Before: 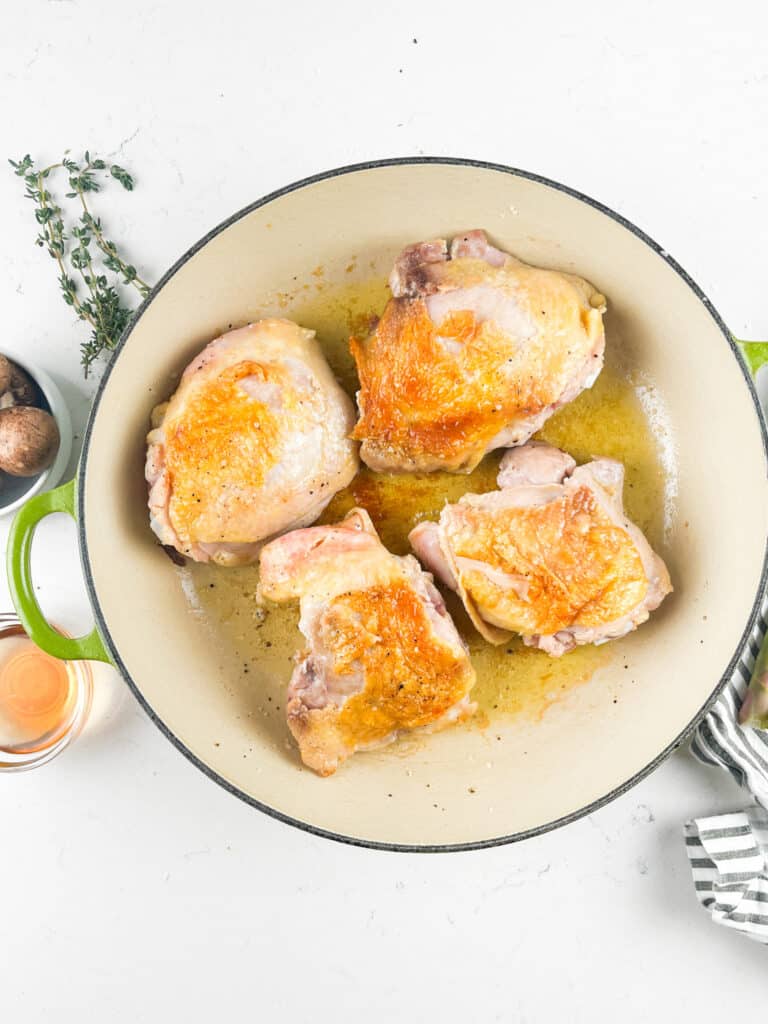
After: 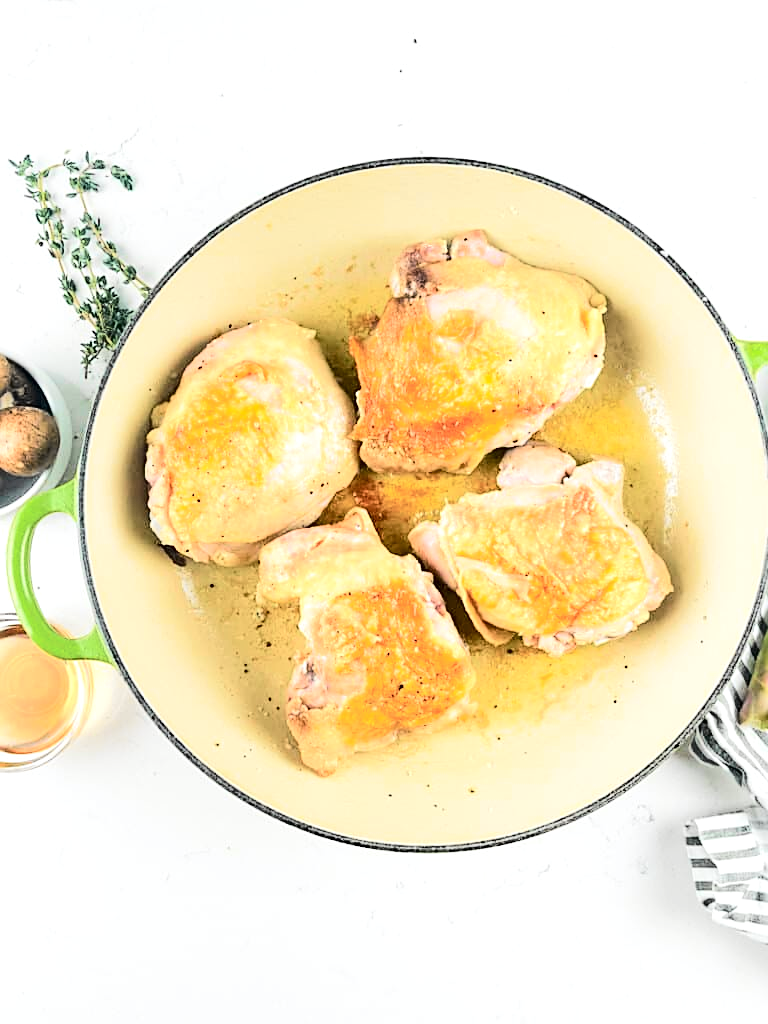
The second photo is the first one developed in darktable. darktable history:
sharpen: on, module defaults
tone equalizer: -8 EV -1.08 EV, -7 EV -1.01 EV, -6 EV -0.867 EV, -5 EV -0.578 EV, -3 EV 0.578 EV, -2 EV 0.867 EV, -1 EV 1.01 EV, +0 EV 1.08 EV, edges refinement/feathering 500, mask exposure compensation -1.57 EV, preserve details no
tone curve: curves: ch0 [(0, 0) (0.048, 0.024) (0.099, 0.082) (0.227, 0.255) (0.407, 0.482) (0.543, 0.634) (0.719, 0.77) (0.837, 0.843) (1, 0.906)]; ch1 [(0, 0) (0.3, 0.268) (0.404, 0.374) (0.475, 0.463) (0.501, 0.499) (0.514, 0.502) (0.551, 0.541) (0.643, 0.648) (0.682, 0.674) (0.802, 0.812) (1, 1)]; ch2 [(0, 0) (0.259, 0.207) (0.323, 0.311) (0.364, 0.368) (0.442, 0.461) (0.498, 0.498) (0.531, 0.528) (0.581, 0.602) (0.629, 0.659) (0.768, 0.728) (1, 1)], color space Lab, independent channels, preserve colors none
